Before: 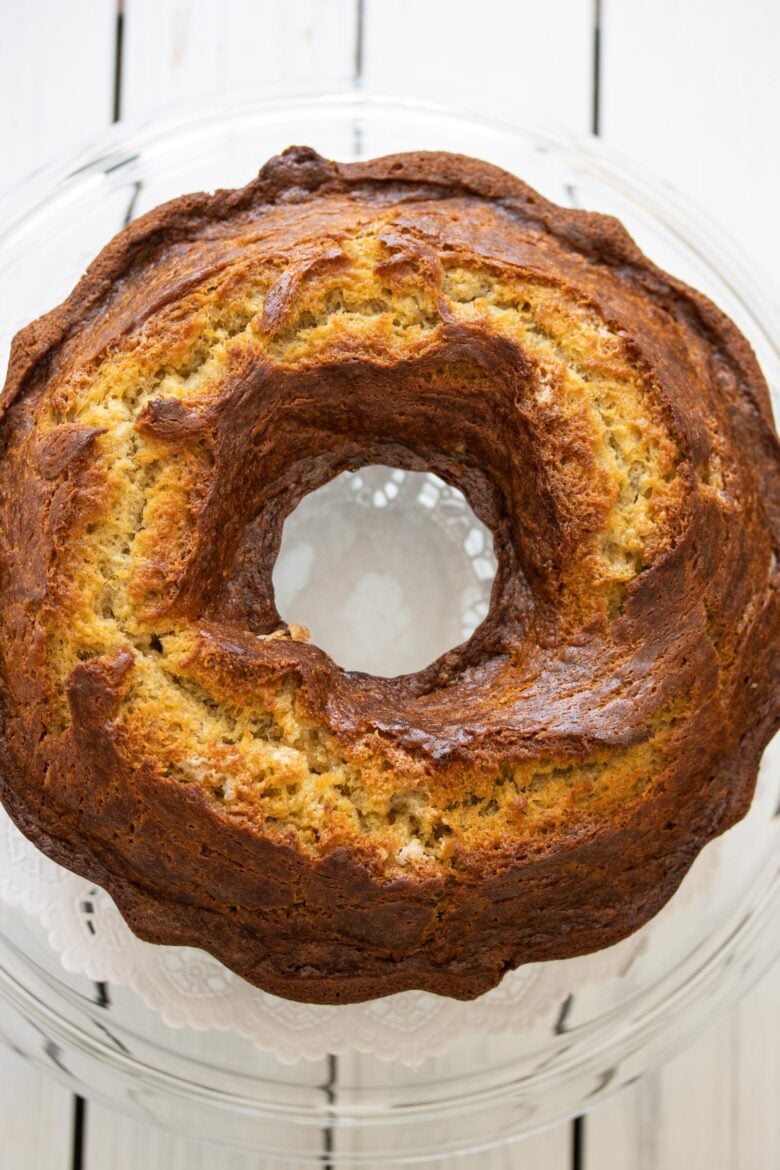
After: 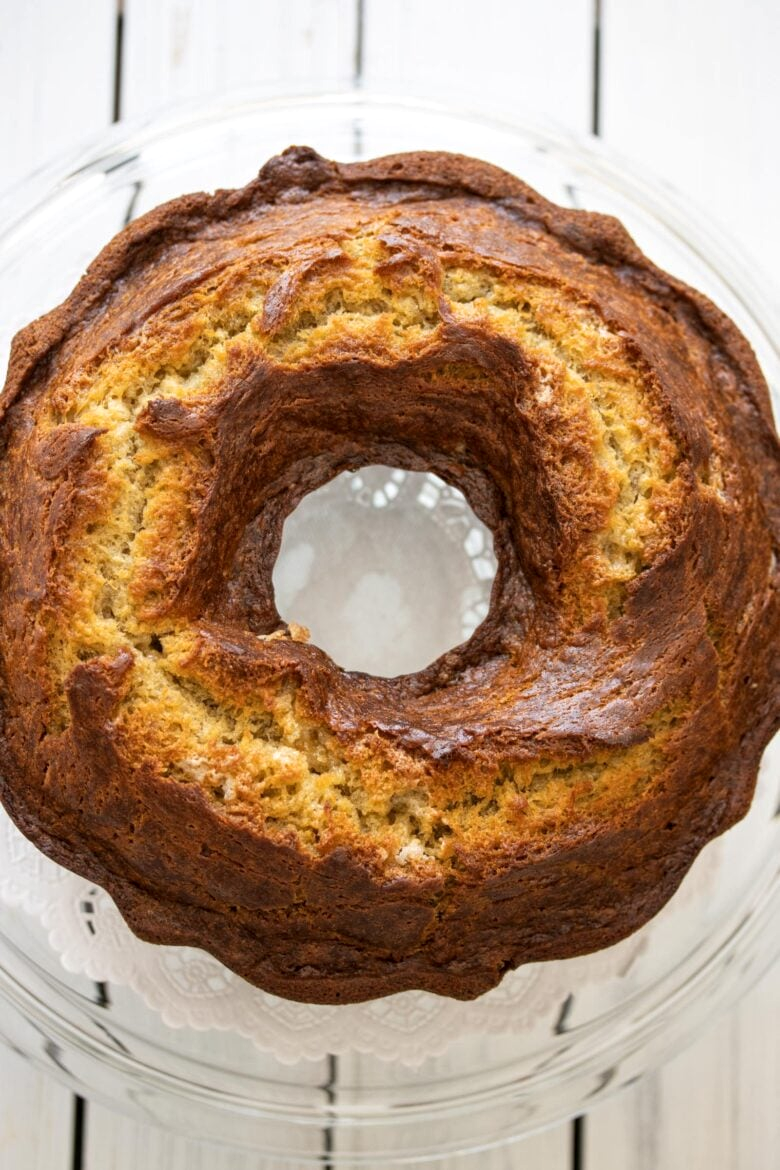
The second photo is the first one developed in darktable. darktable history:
local contrast: highlights 106%, shadows 99%, detail 119%, midtone range 0.2
color calibration: illuminant same as pipeline (D50), adaptation none (bypass), x 0.333, y 0.334, temperature 5023.29 K
